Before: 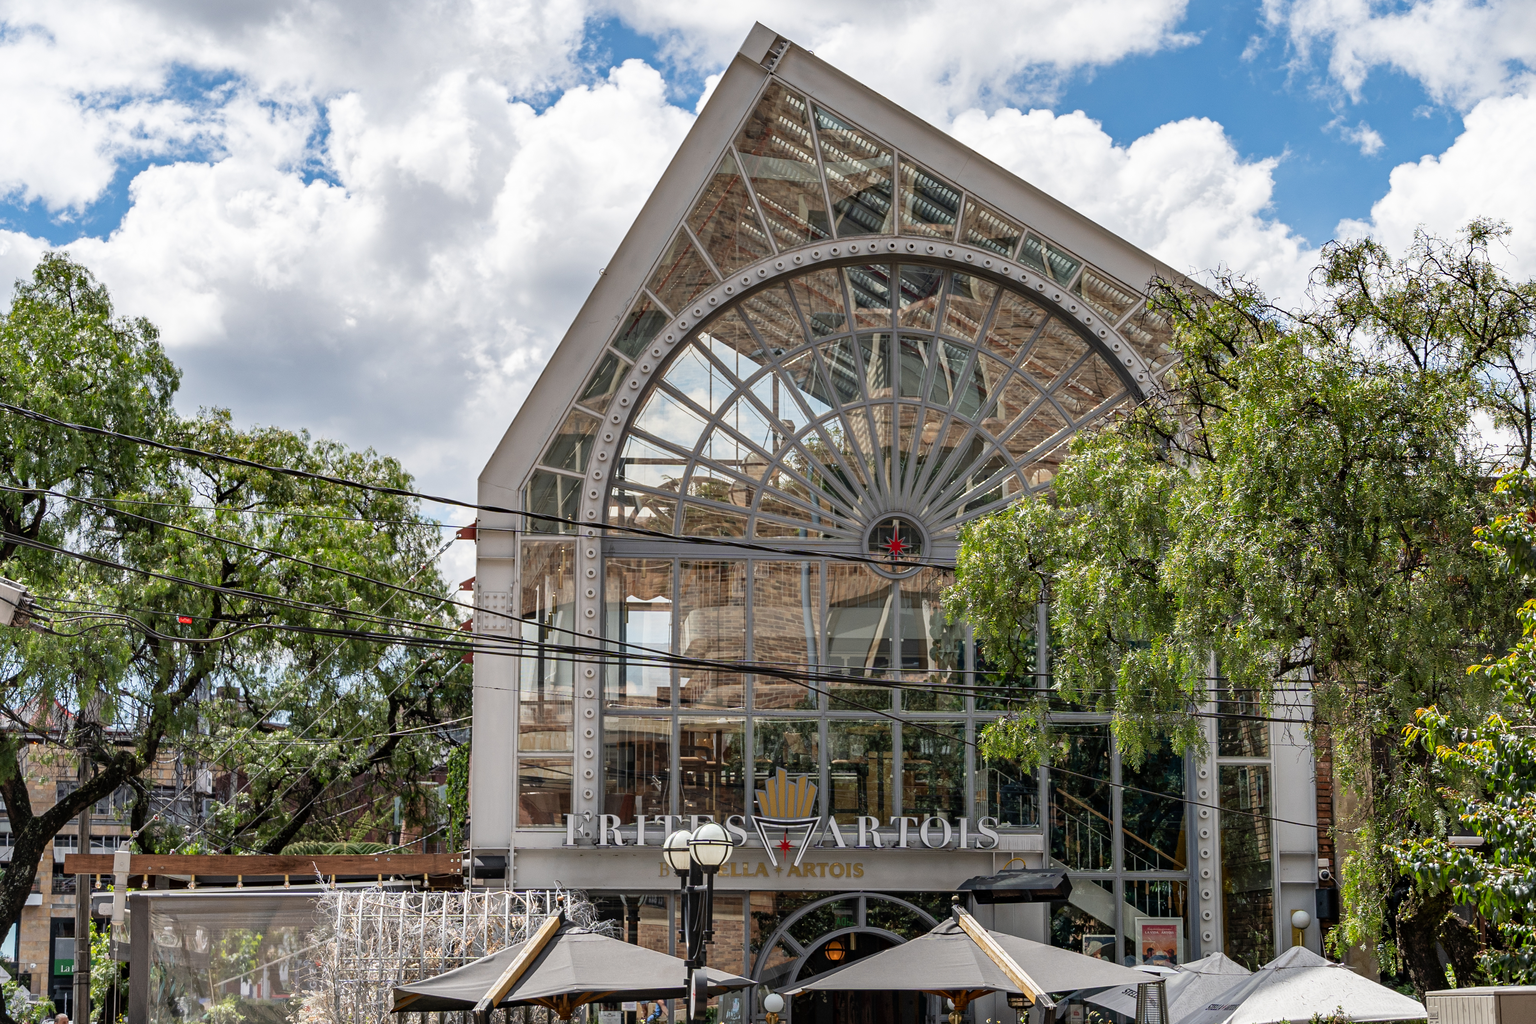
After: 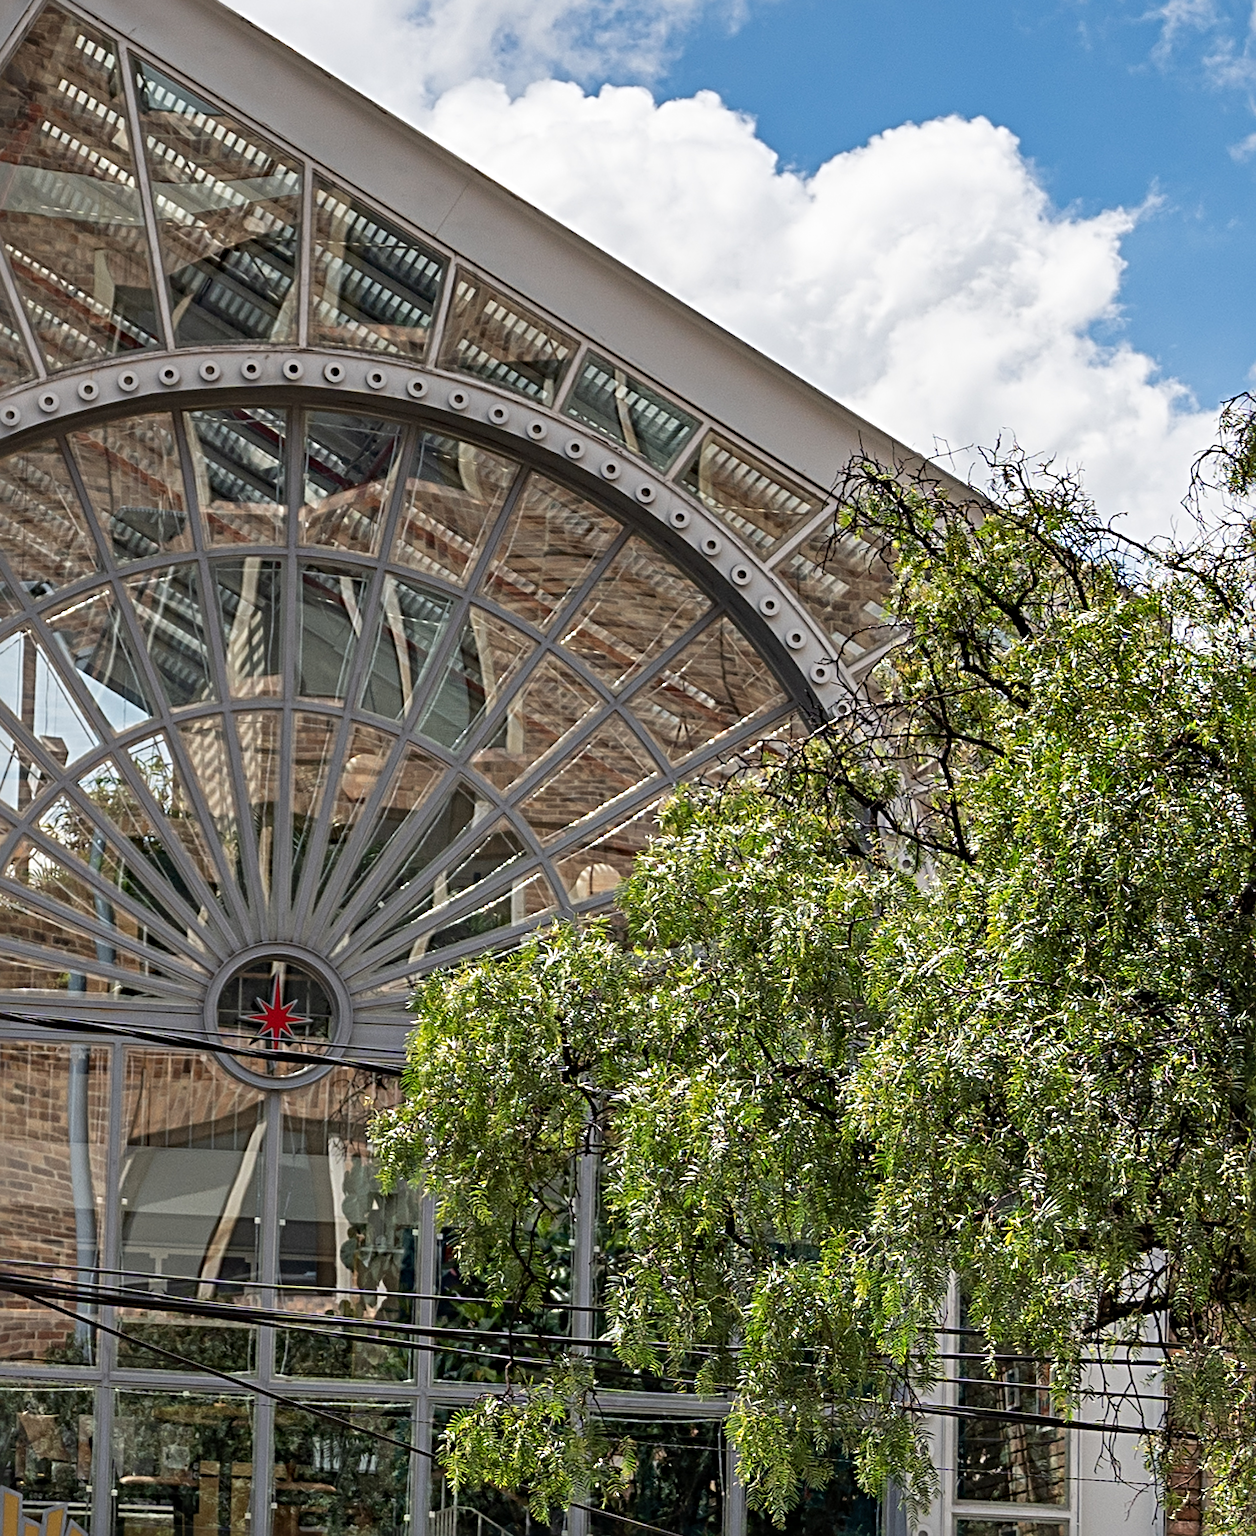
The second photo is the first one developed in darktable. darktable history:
rotate and perspective: rotation 2.17°, automatic cropping off
crop and rotate: left 49.936%, top 10.094%, right 13.136%, bottom 24.256%
sharpen: radius 4.883
